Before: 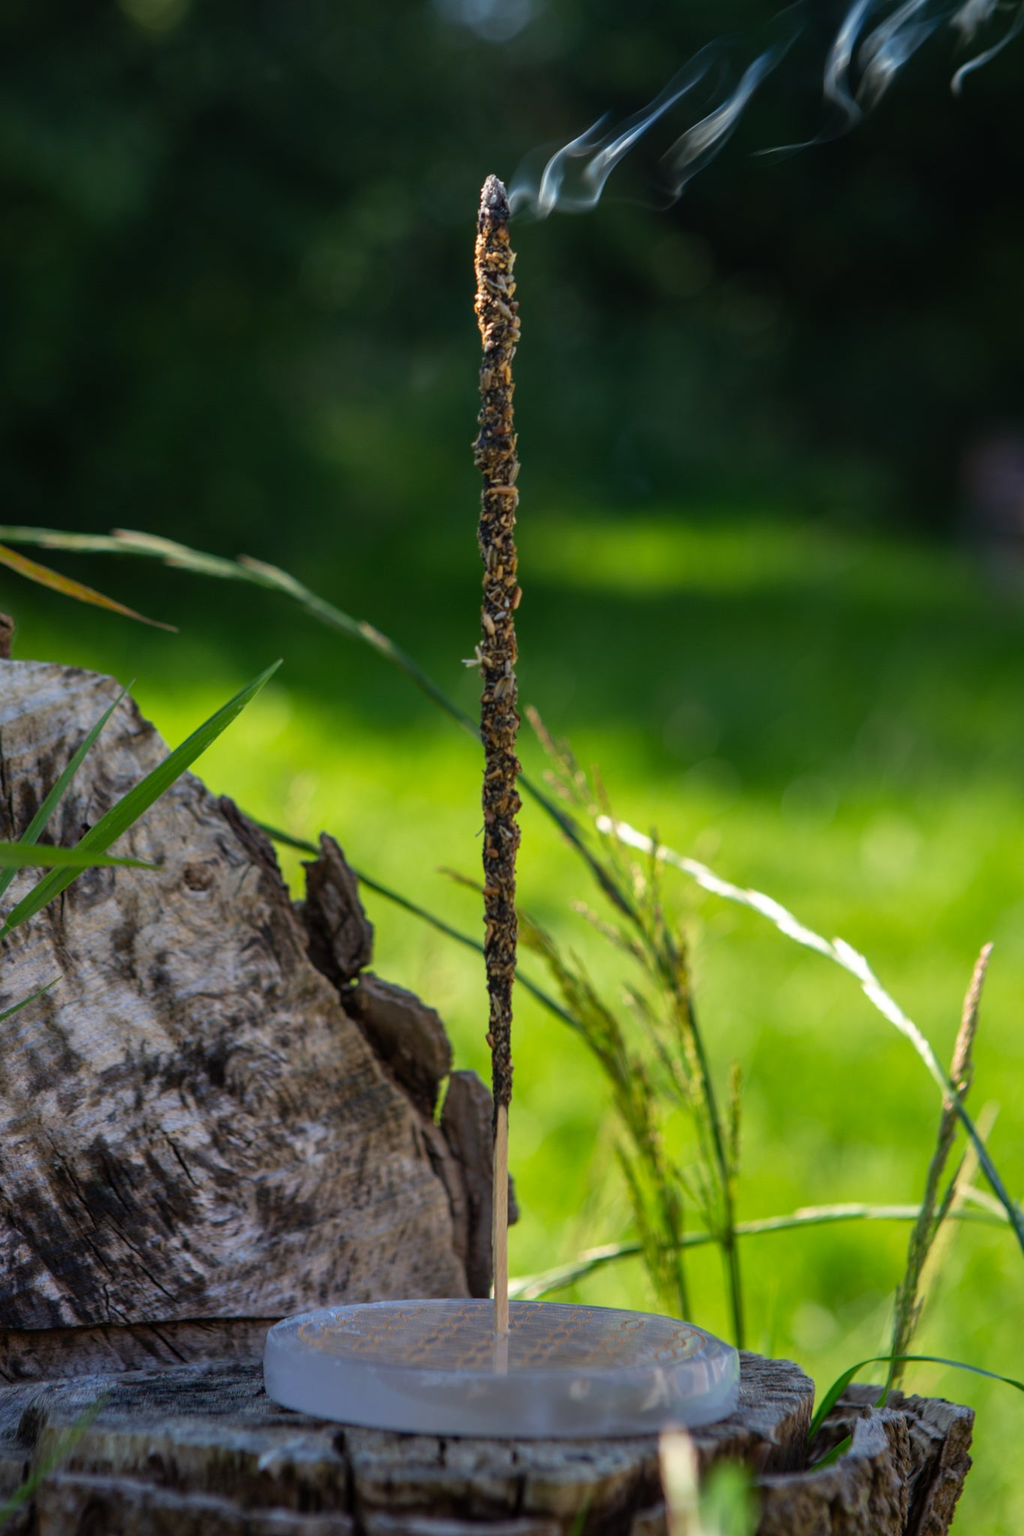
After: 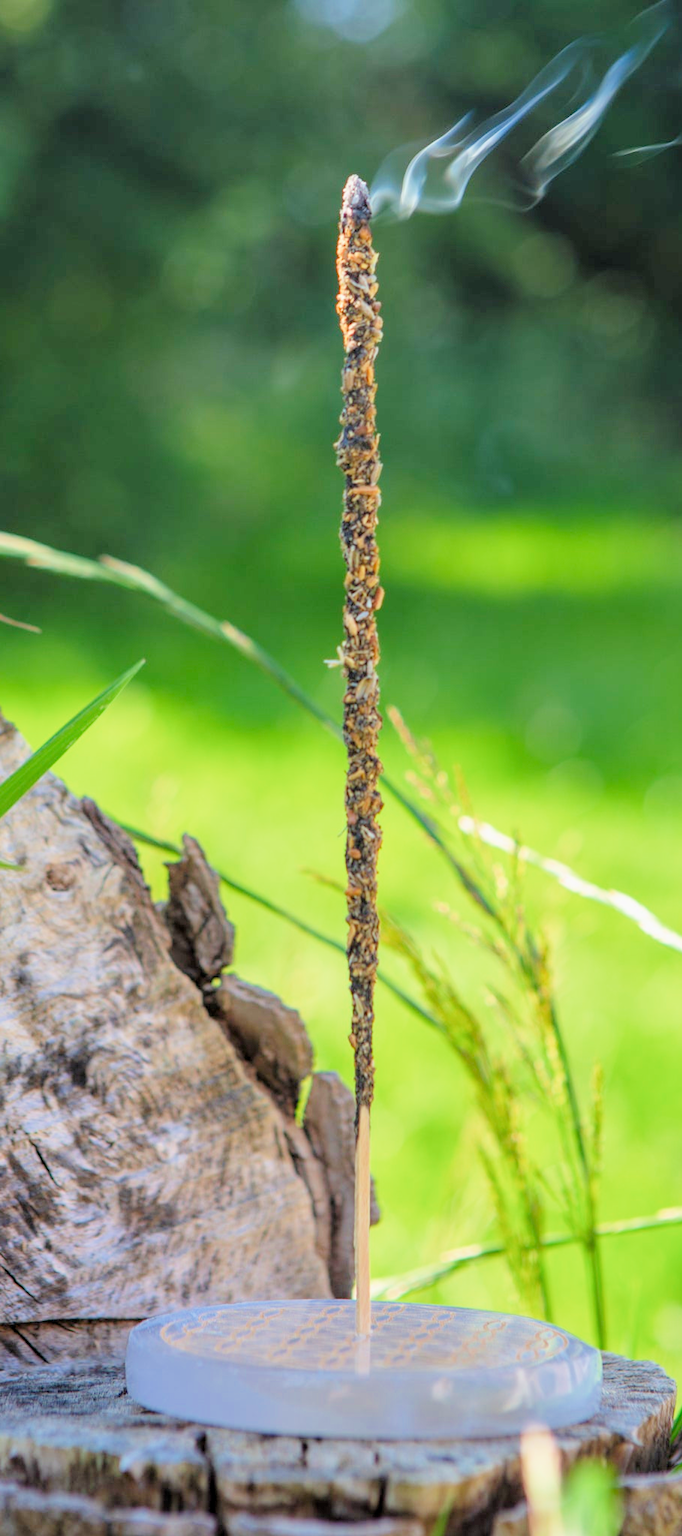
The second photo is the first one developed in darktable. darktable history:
filmic rgb: middle gray luminance 3.44%, black relative exposure -5.92 EV, white relative exposure 6.33 EV, threshold 6 EV, dynamic range scaling 22.4%, target black luminance 0%, hardness 2.33, latitude 45.85%, contrast 0.78, highlights saturation mix 100%, shadows ↔ highlights balance 0.033%, add noise in highlights 0, preserve chrominance max RGB, color science v3 (2019), use custom middle-gray values true, iterations of high-quality reconstruction 0, contrast in highlights soft, enable highlight reconstruction true
crop and rotate: left 13.537%, right 19.796%
exposure: exposure 0.236 EV, compensate highlight preservation false
